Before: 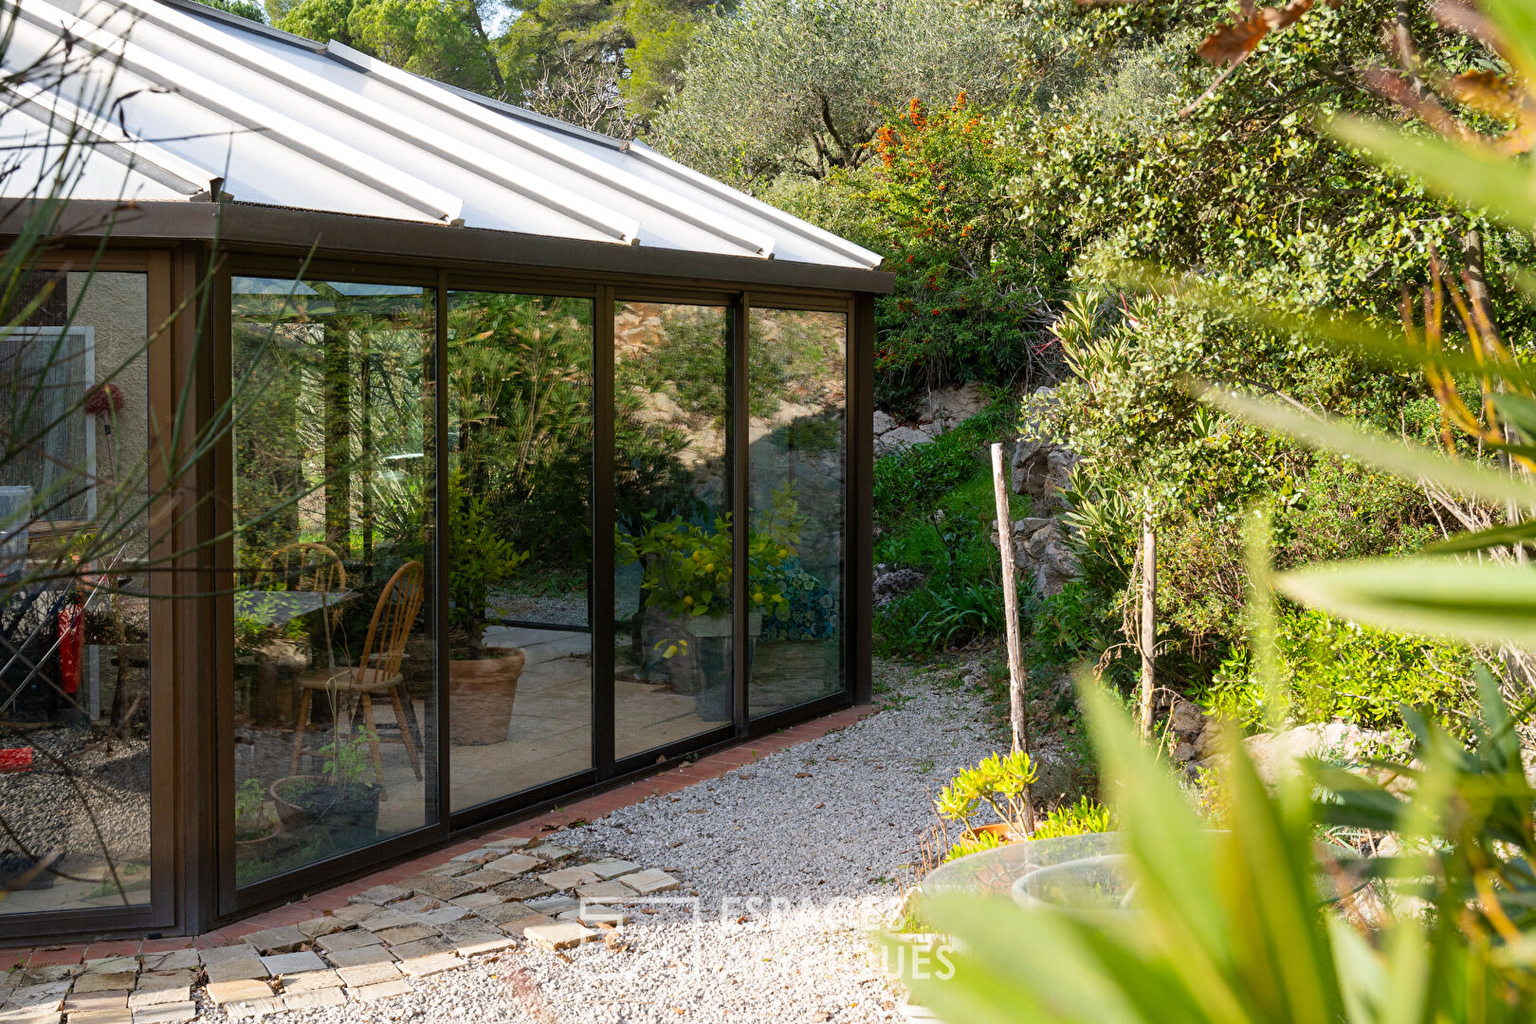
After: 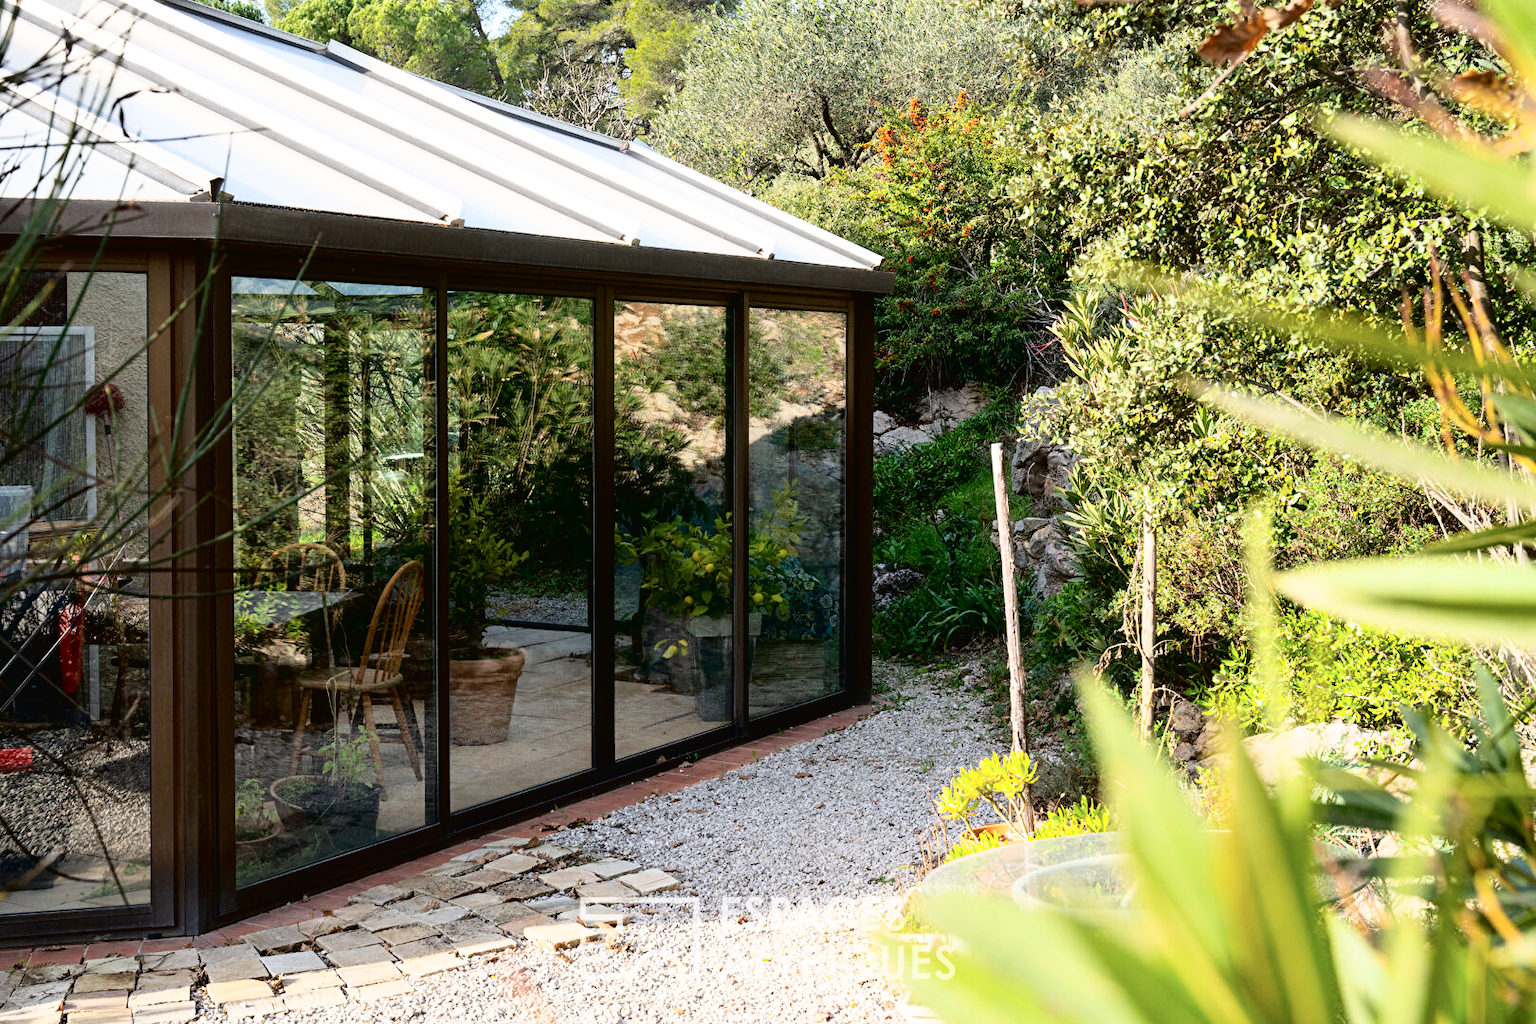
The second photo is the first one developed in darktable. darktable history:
tone curve: curves: ch0 [(0, 0.016) (0.11, 0.039) (0.259, 0.235) (0.383, 0.437) (0.499, 0.597) (0.733, 0.867) (0.843, 0.948) (1, 1)], color space Lab, independent channels
